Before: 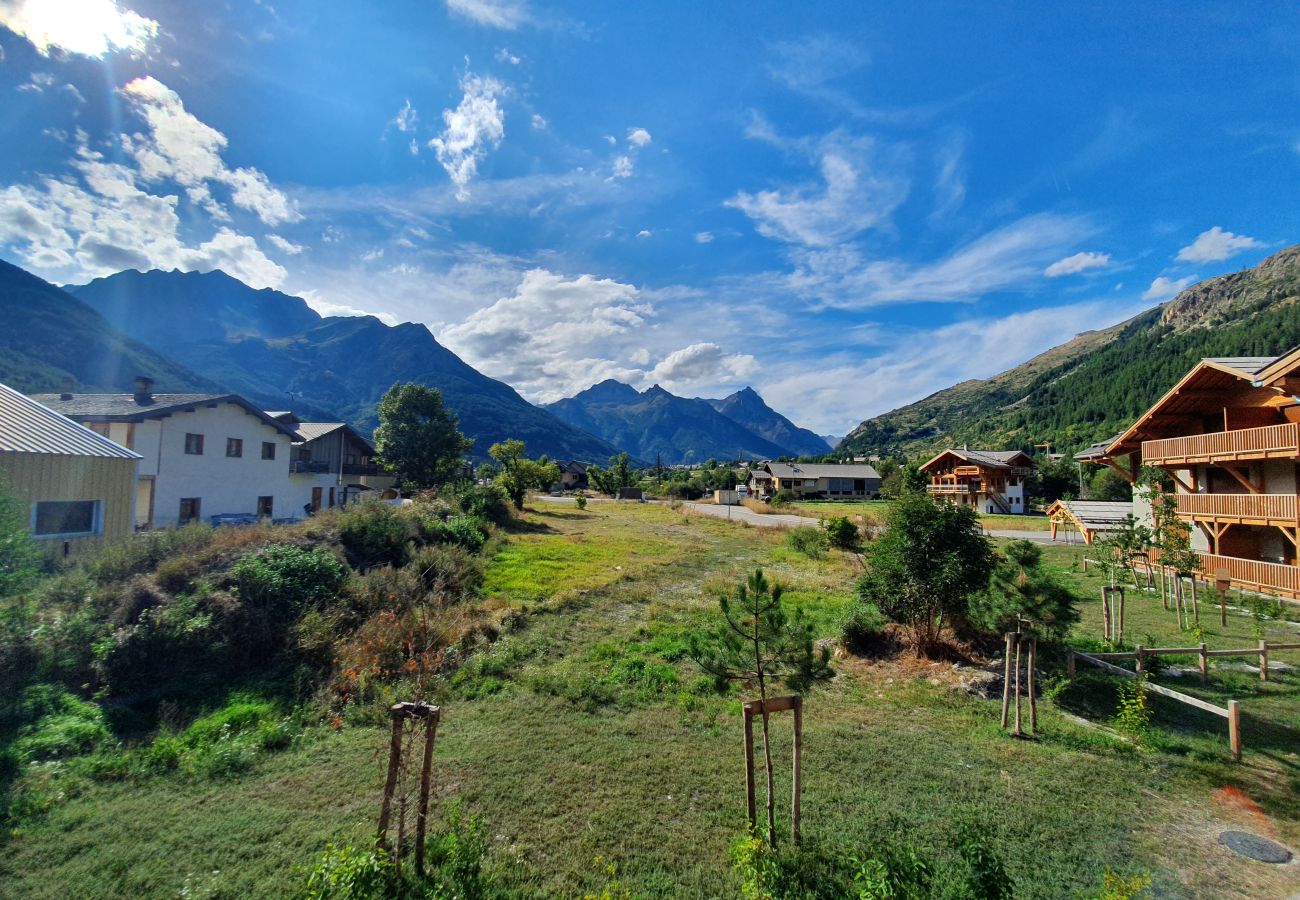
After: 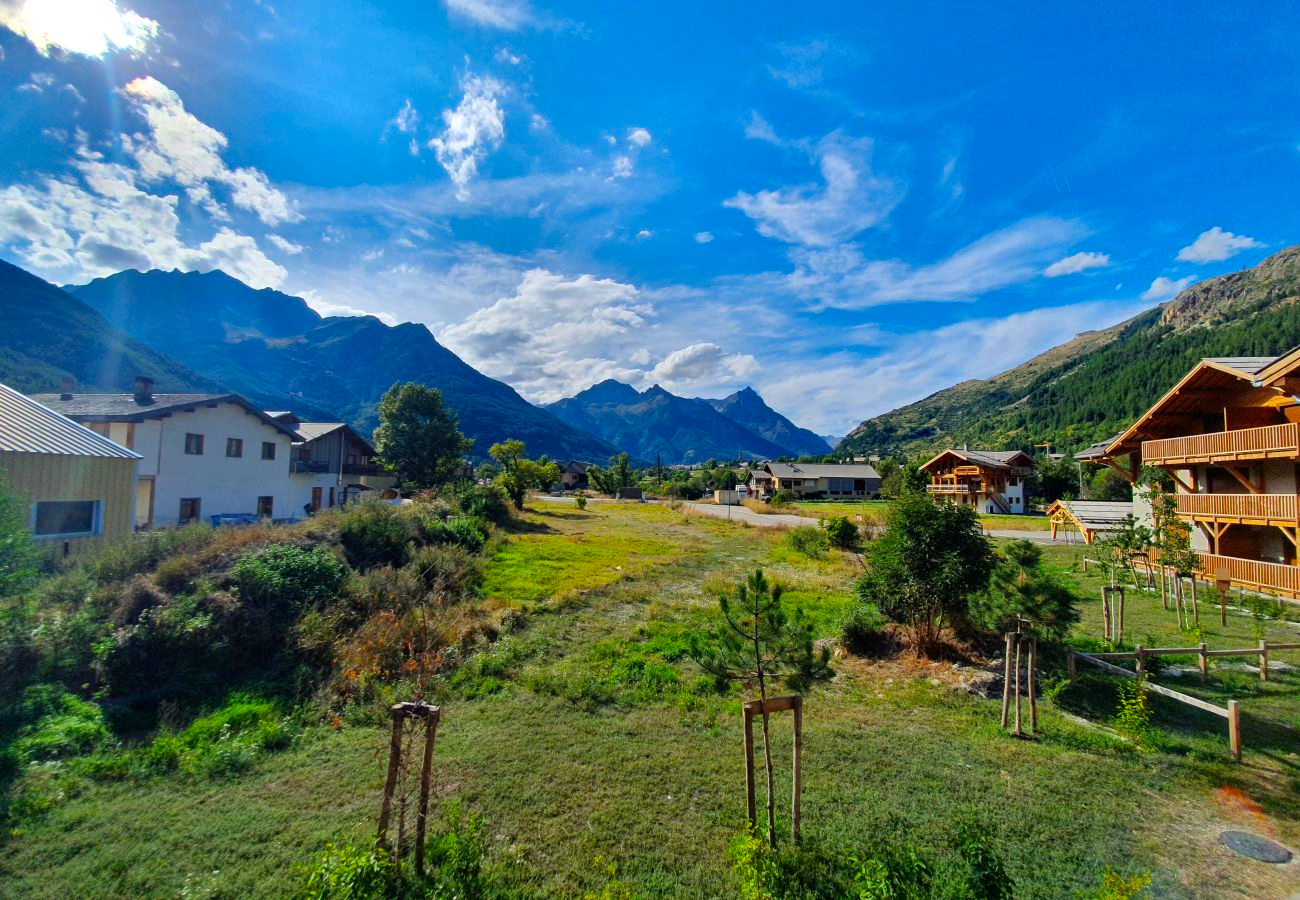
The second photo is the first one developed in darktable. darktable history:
color balance rgb: perceptual saturation grading › global saturation 19.8%, global vibrance 20%
